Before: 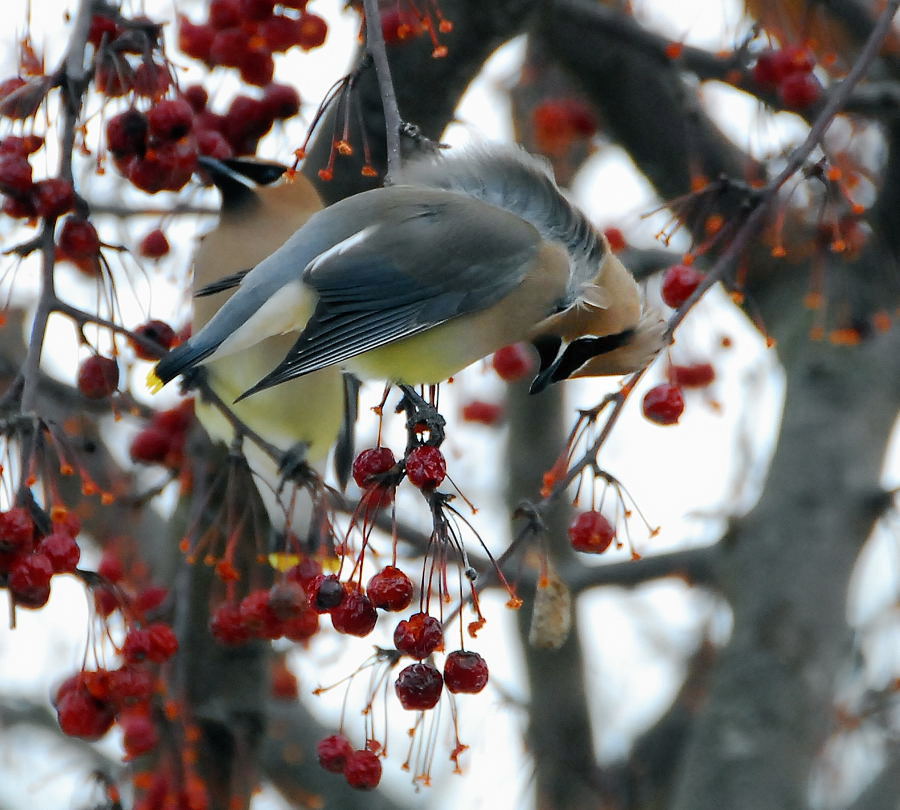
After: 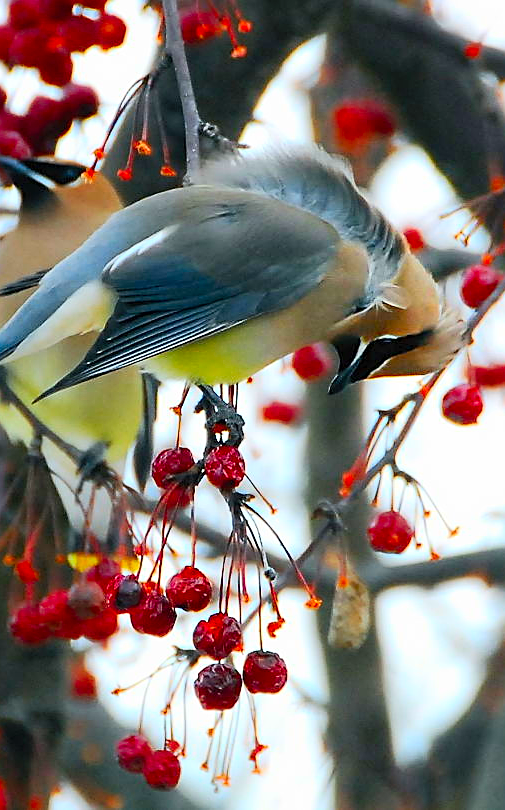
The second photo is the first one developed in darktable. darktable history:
tone equalizer: edges refinement/feathering 500, mask exposure compensation -1.57 EV, preserve details no
contrast brightness saturation: contrast 0.199, brightness 0.198, saturation 0.782
crop and rotate: left 22.402%, right 21.464%
sharpen: on, module defaults
